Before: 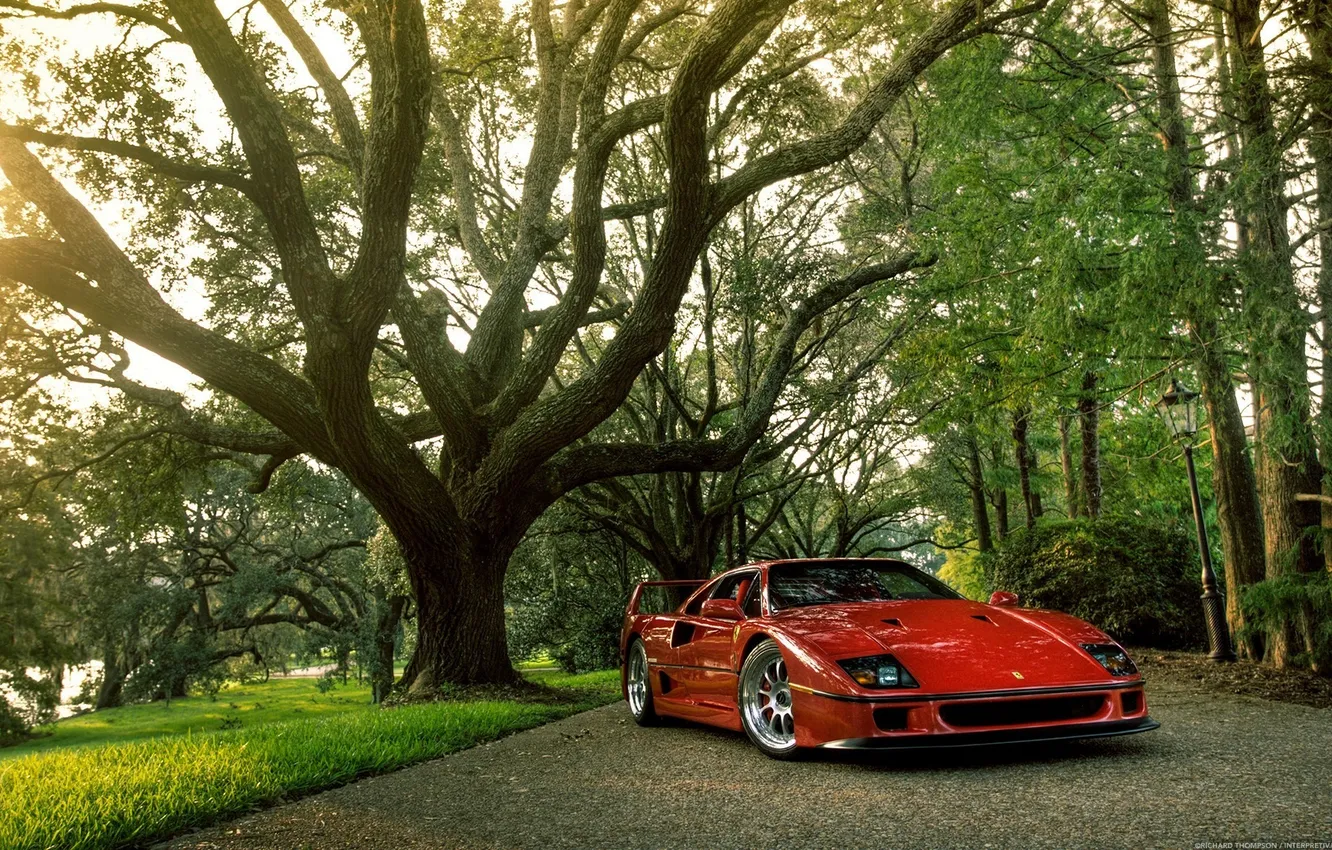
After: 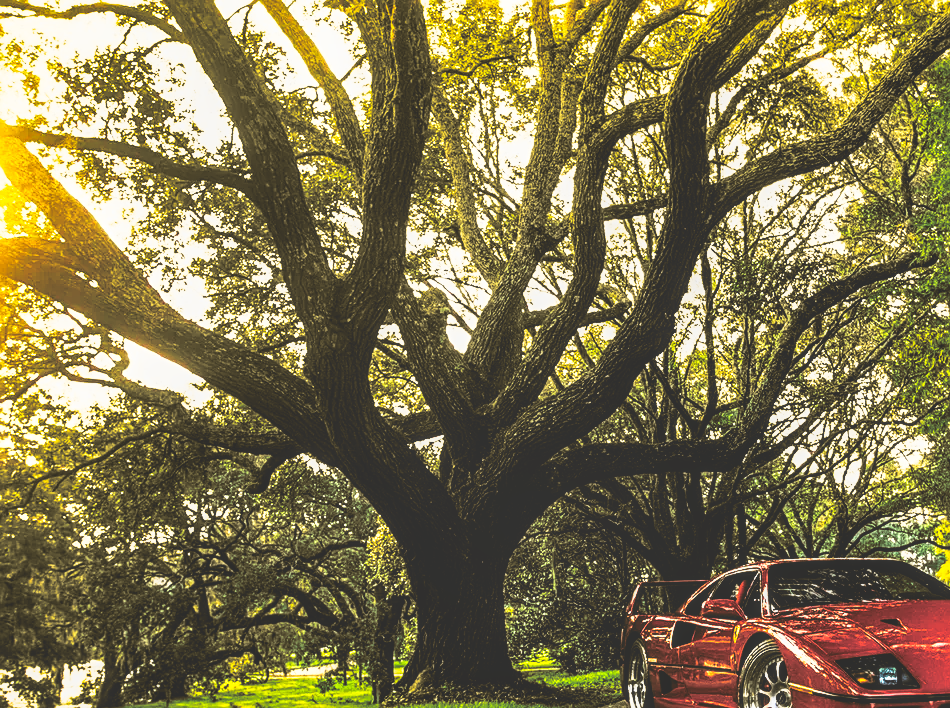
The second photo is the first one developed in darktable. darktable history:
crop: right 28.646%, bottom 16.595%
sharpen: on, module defaults
tone curve: curves: ch0 [(0.017, 0) (0.122, 0.046) (0.295, 0.297) (0.449, 0.505) (0.559, 0.629) (0.729, 0.796) (0.879, 0.898) (1, 0.97)]; ch1 [(0, 0) (0.393, 0.4) (0.447, 0.447) (0.485, 0.497) (0.522, 0.503) (0.539, 0.52) (0.606, 0.6) (0.696, 0.679) (1, 1)]; ch2 [(0, 0) (0.369, 0.388) (0.449, 0.431) (0.499, 0.501) (0.516, 0.536) (0.604, 0.599) (0.741, 0.763) (1, 1)], color space Lab, independent channels, preserve colors none
base curve: curves: ch0 [(0, 0.036) (0.007, 0.037) (0.604, 0.887) (1, 1)], preserve colors none
shadows and highlights: shadows 37.42, highlights -27.34, soften with gaussian
local contrast: on, module defaults
color balance rgb: global offset › luminance -0.178%, global offset › chroma 0.273%, linear chroma grading › global chroma 14.536%, perceptual saturation grading › global saturation 19.904%, perceptual brilliance grading › highlights 14.102%, perceptual brilliance grading › shadows -18.218%, global vibrance 20%
